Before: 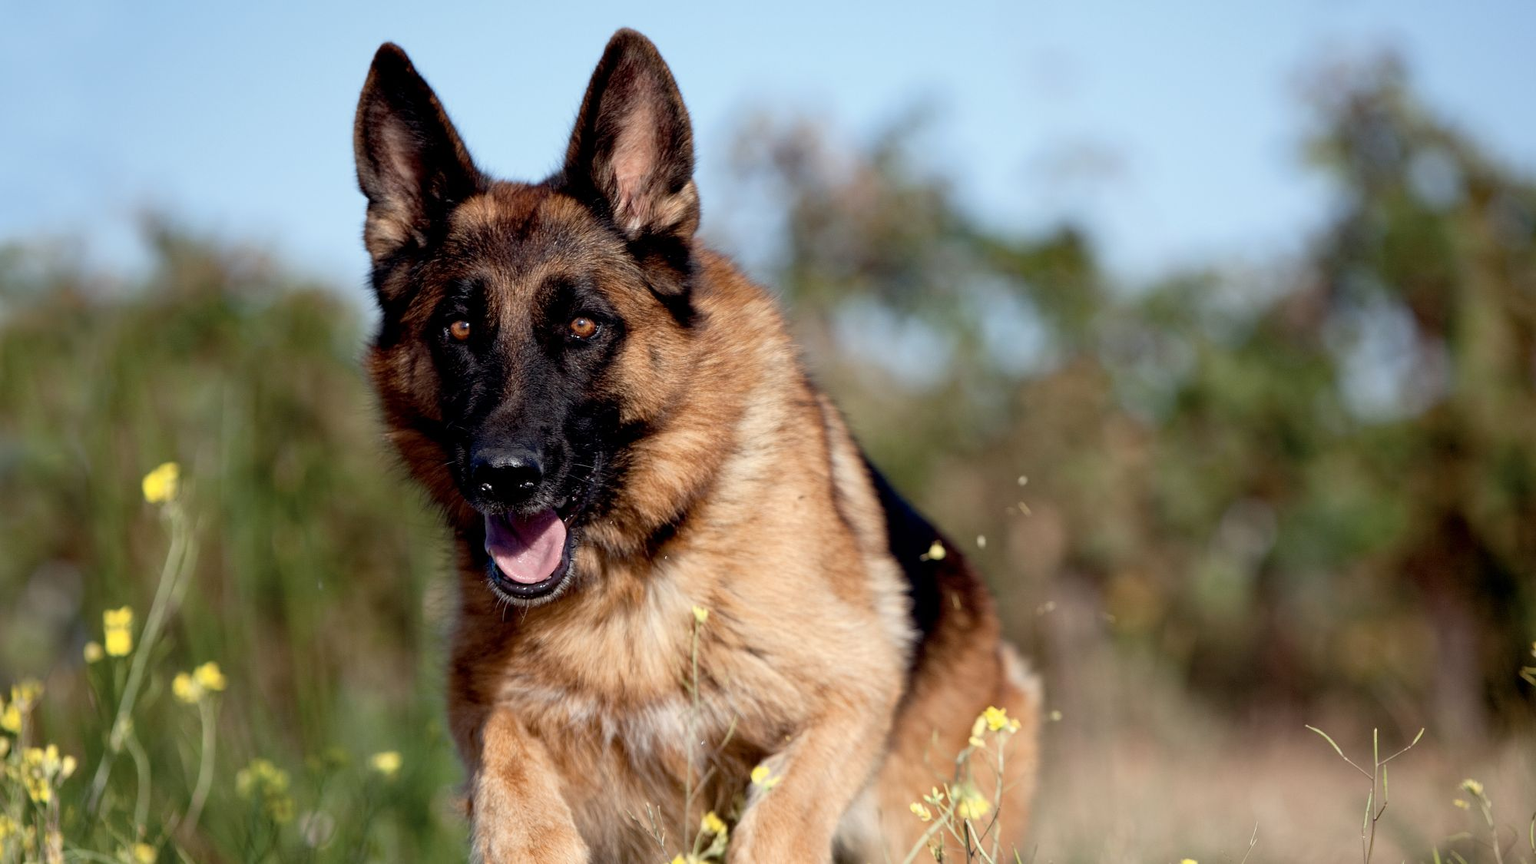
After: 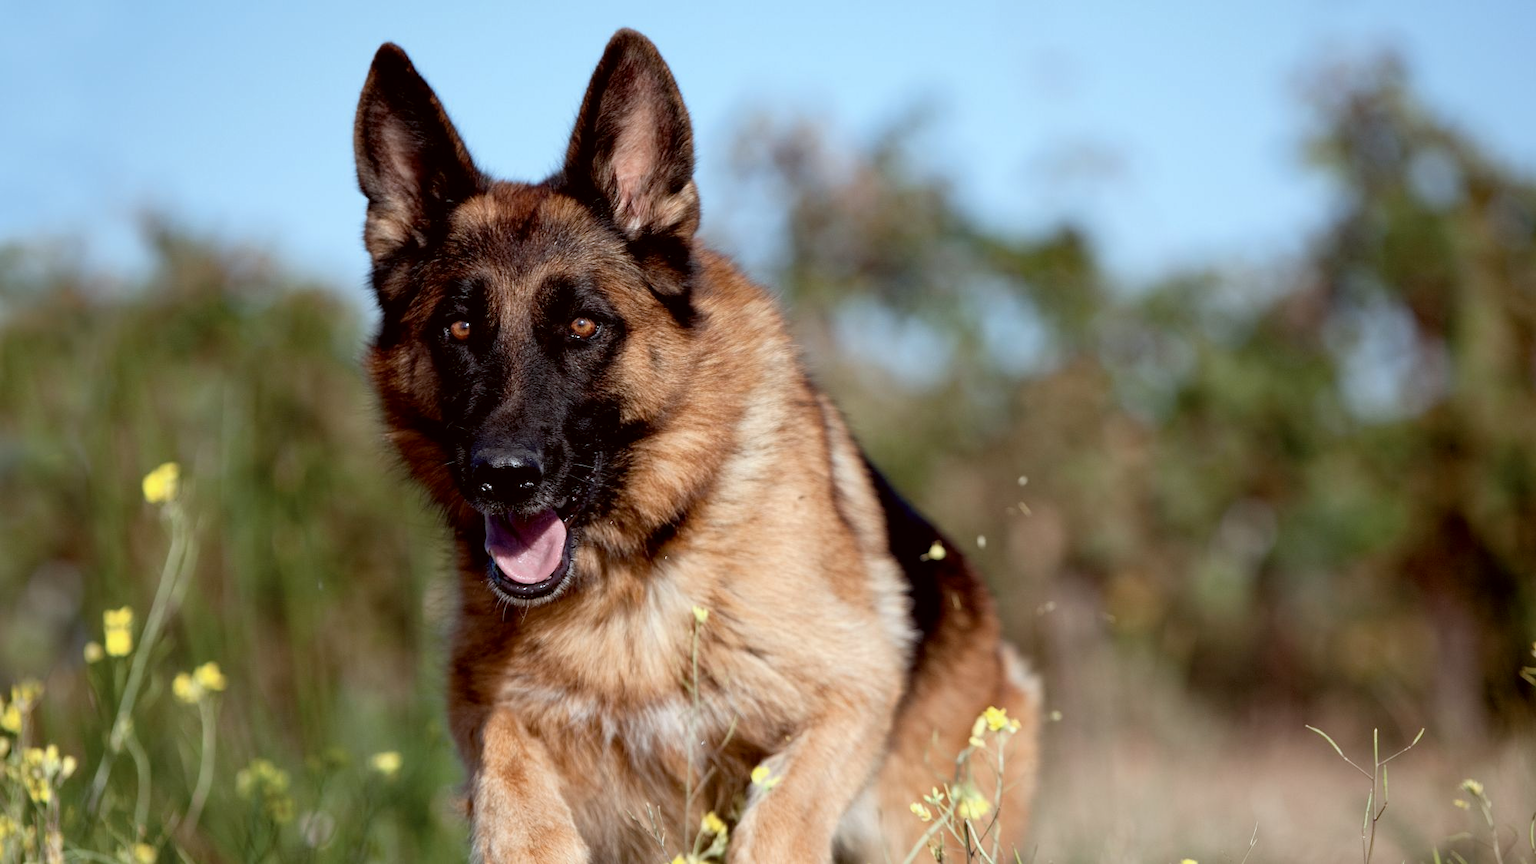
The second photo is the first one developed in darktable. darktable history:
color correction: highlights a* -3.12, highlights b* -6.34, shadows a* 3.03, shadows b* 5.14
